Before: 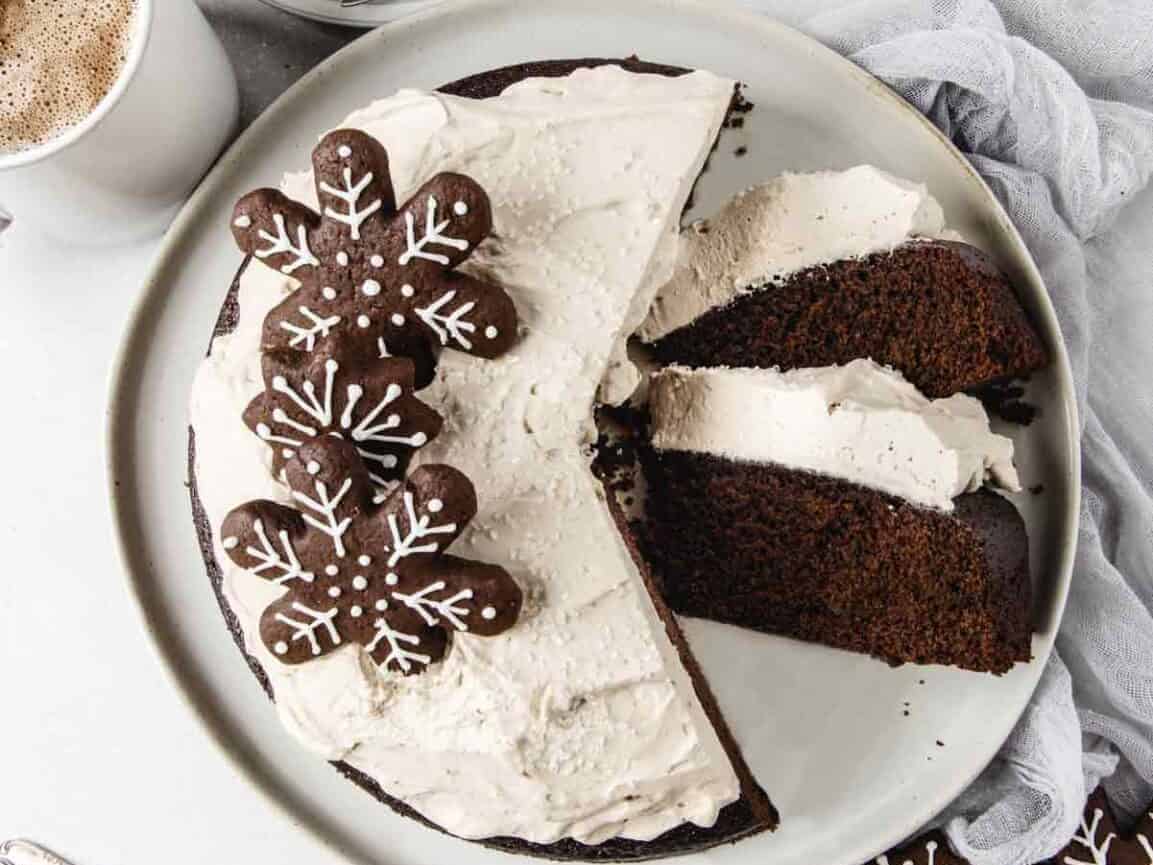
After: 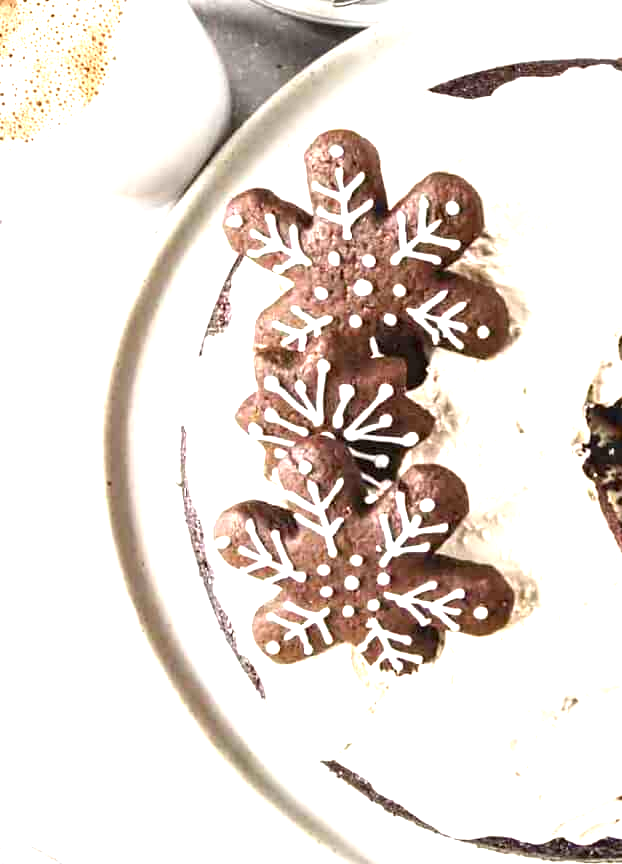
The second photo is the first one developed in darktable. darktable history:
exposure: black level correction 0.001, exposure 1.711 EV, compensate highlight preservation false
crop: left 0.755%, right 45.218%, bottom 0.079%
